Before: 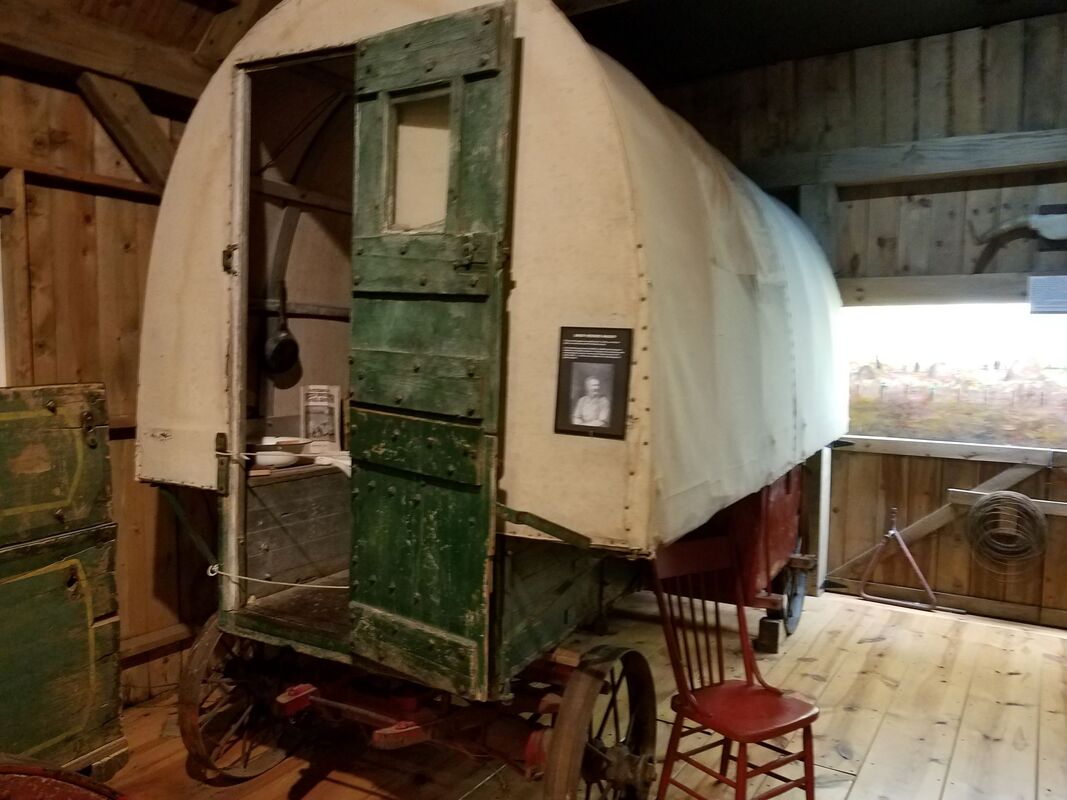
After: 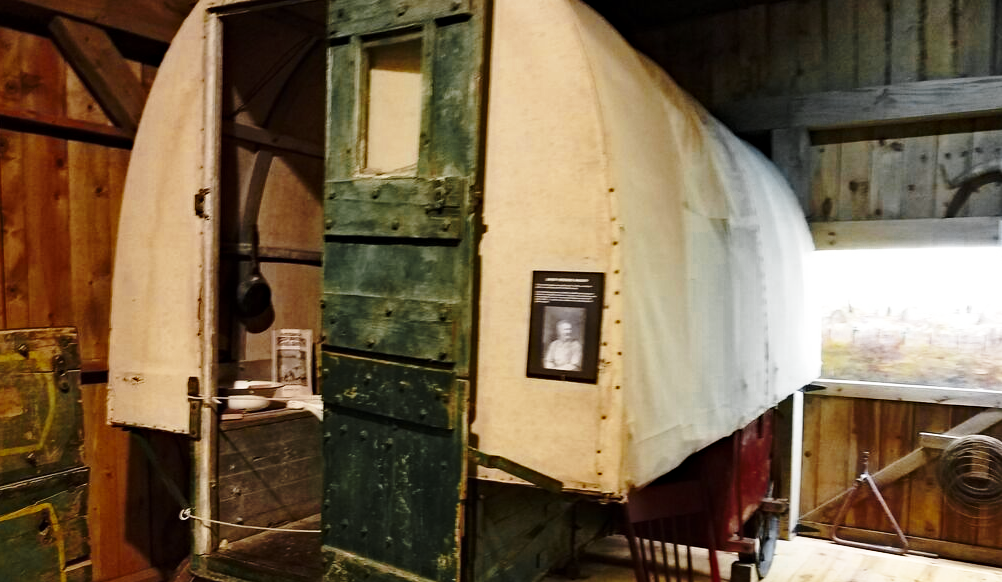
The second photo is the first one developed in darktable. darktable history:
haze removal: compatibility mode true, adaptive false
color zones: curves: ch0 [(0.035, 0.242) (0.25, 0.5) (0.384, 0.214) (0.488, 0.255) (0.75, 0.5)]; ch1 [(0.063, 0.379) (0.25, 0.5) (0.354, 0.201) (0.489, 0.085) (0.729, 0.271)]; ch2 [(0.25, 0.5) (0.38, 0.517) (0.442, 0.51) (0.735, 0.456)]
base curve: curves: ch0 [(0, 0) (0.036, 0.037) (0.121, 0.228) (0.46, 0.76) (0.859, 0.983) (1, 1)], preserve colors none
crop: left 2.714%, top 7.065%, right 3.333%, bottom 20.15%
